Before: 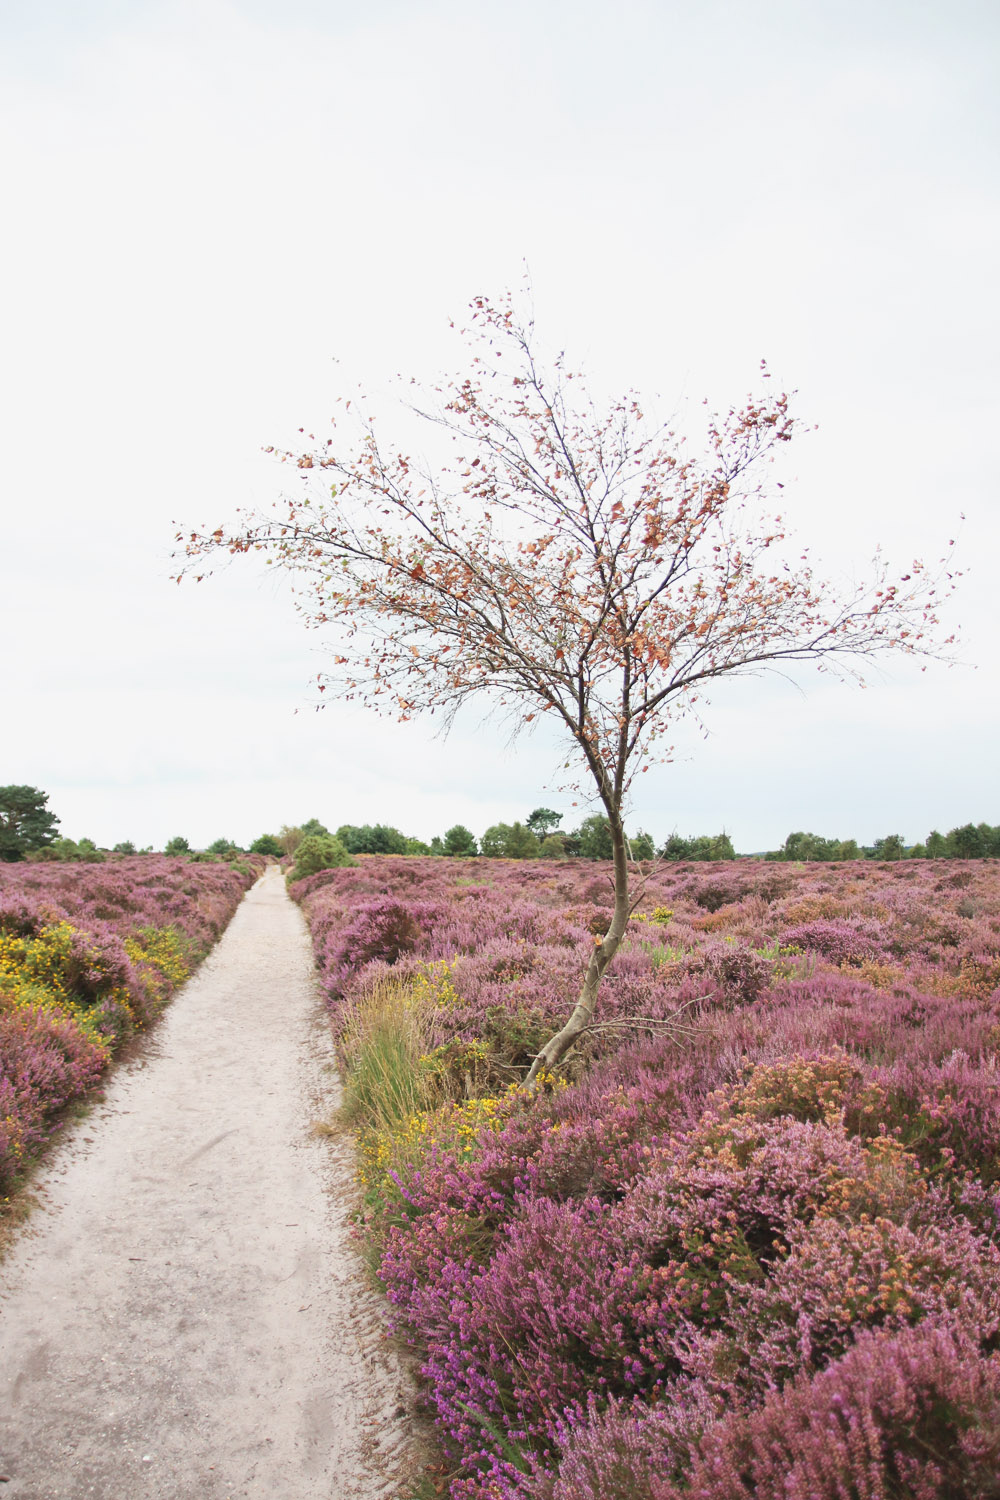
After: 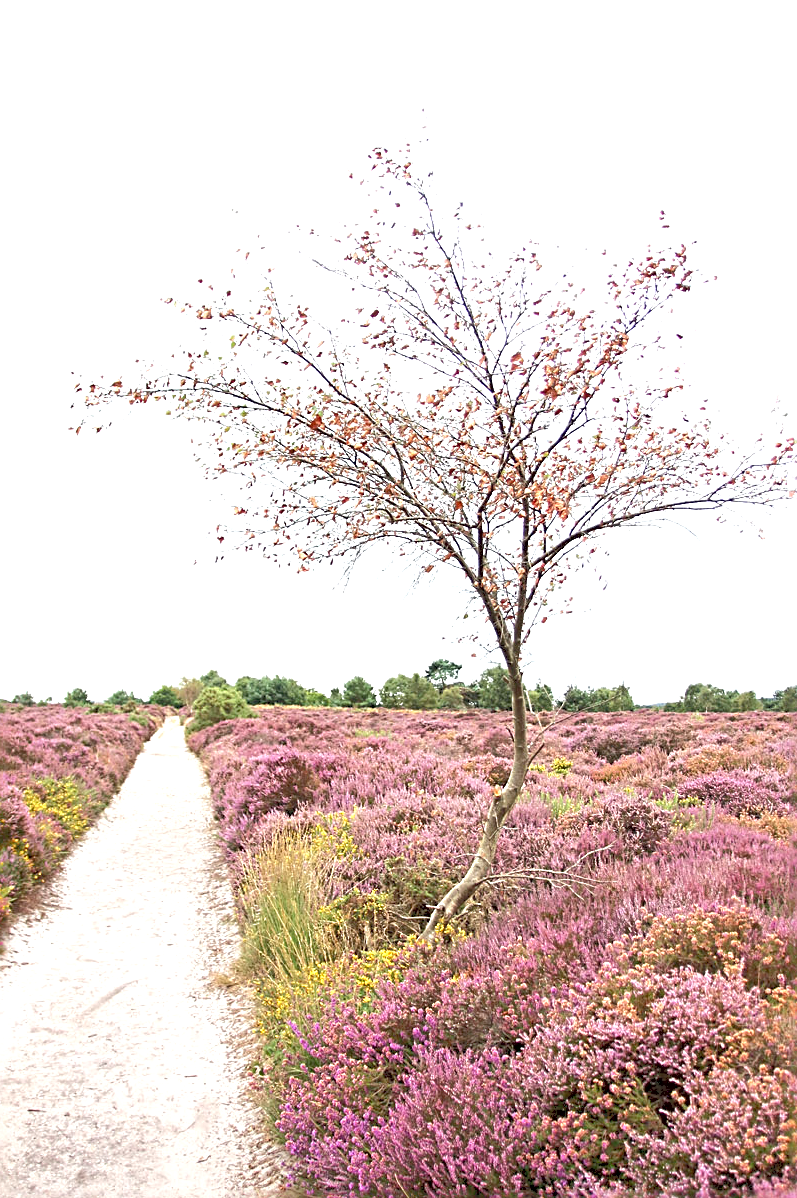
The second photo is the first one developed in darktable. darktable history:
exposure: black level correction 0.012, exposure 0.702 EV, compensate highlight preservation false
crop and rotate: left 10.192%, top 9.937%, right 10.075%, bottom 10.196%
sharpen: radius 3.036, amount 0.774
tone curve: curves: ch0 [(0, 0) (0.003, 0.125) (0.011, 0.139) (0.025, 0.155) (0.044, 0.174) (0.069, 0.192) (0.1, 0.211) (0.136, 0.234) (0.177, 0.262) (0.224, 0.296) (0.277, 0.337) (0.335, 0.385) (0.399, 0.436) (0.468, 0.5) (0.543, 0.573) (0.623, 0.644) (0.709, 0.713) (0.801, 0.791) (0.898, 0.881) (1, 1)], color space Lab, independent channels, preserve colors none
shadows and highlights: shadows 30.92, highlights 1.21, soften with gaussian
